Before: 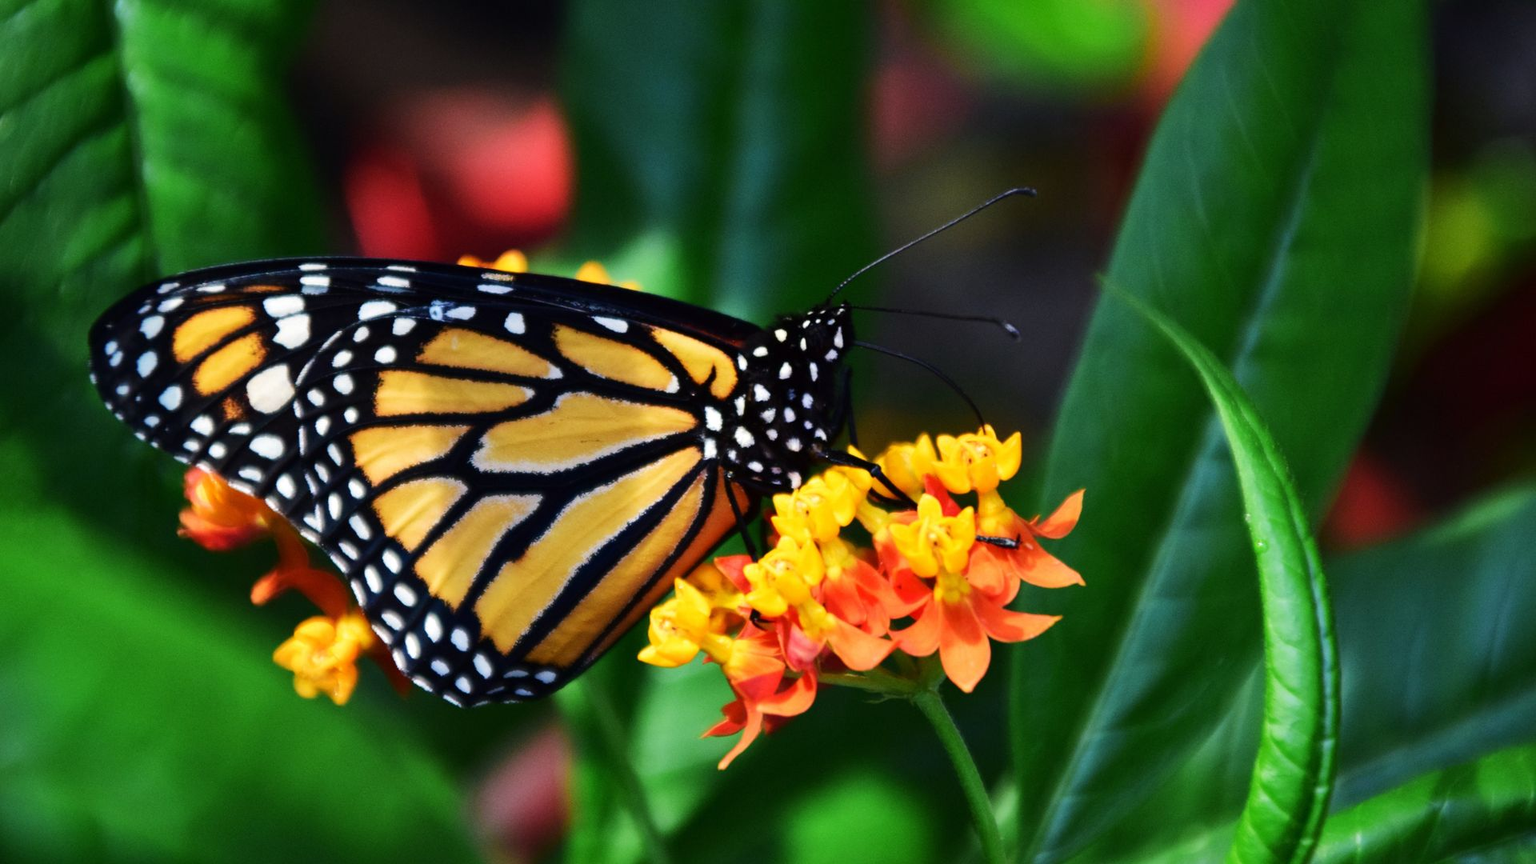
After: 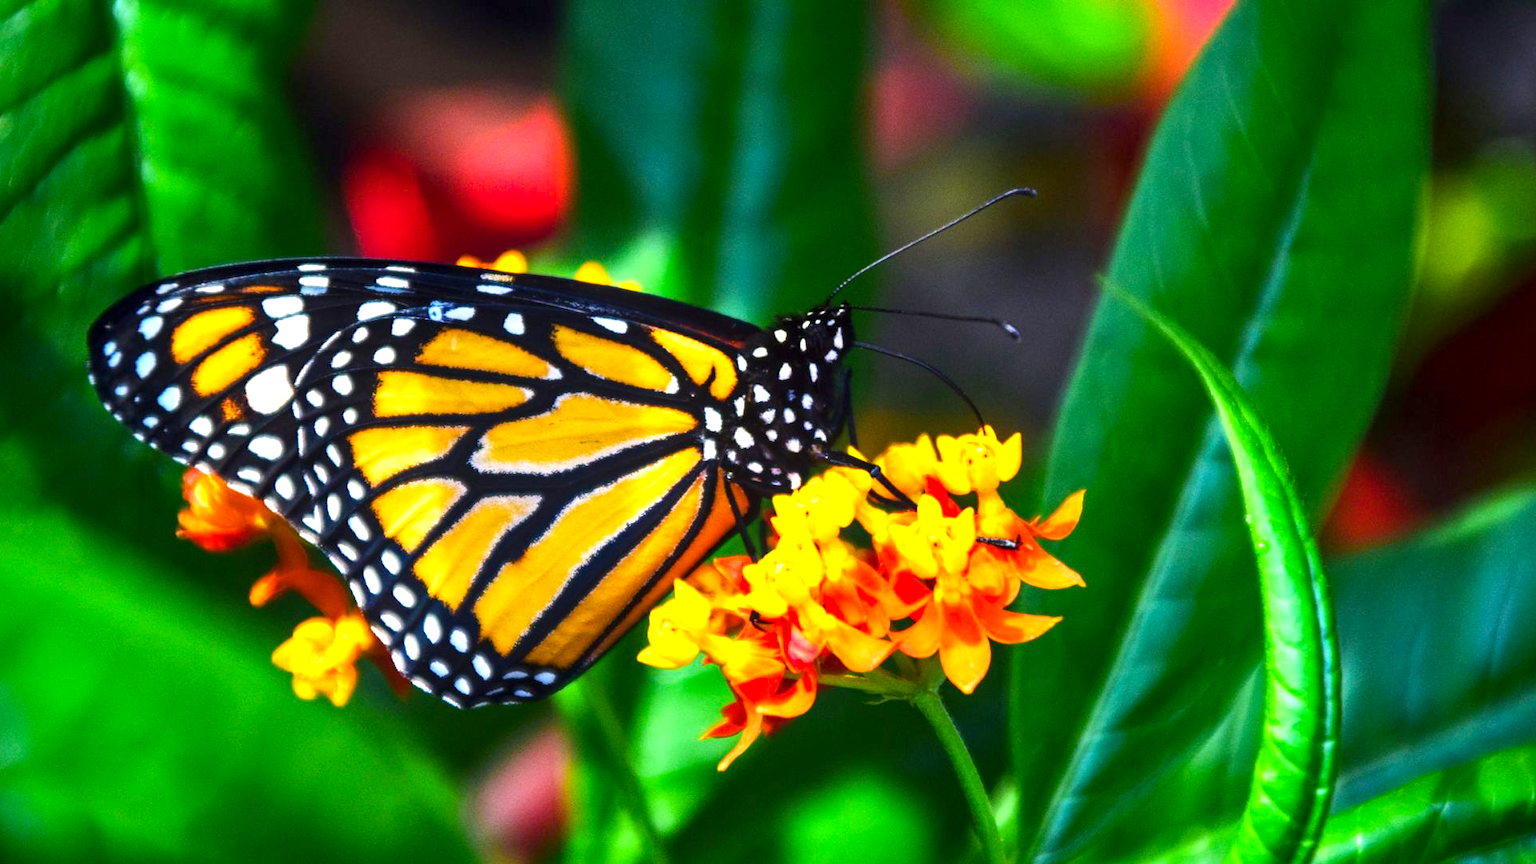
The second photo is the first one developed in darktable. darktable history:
crop and rotate: left 0.126%
exposure: exposure 0.943 EV, compensate highlight preservation false
local contrast: on, module defaults
color balance rgb: perceptual saturation grading › global saturation 25%, global vibrance 20%
